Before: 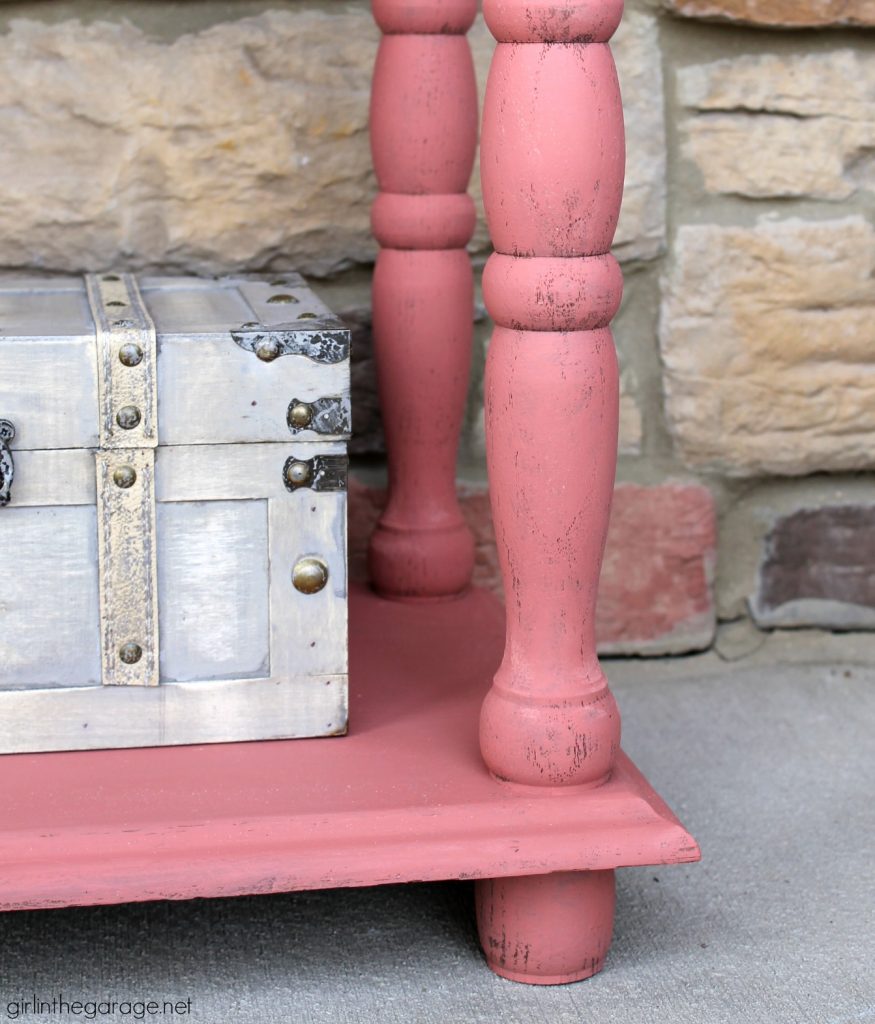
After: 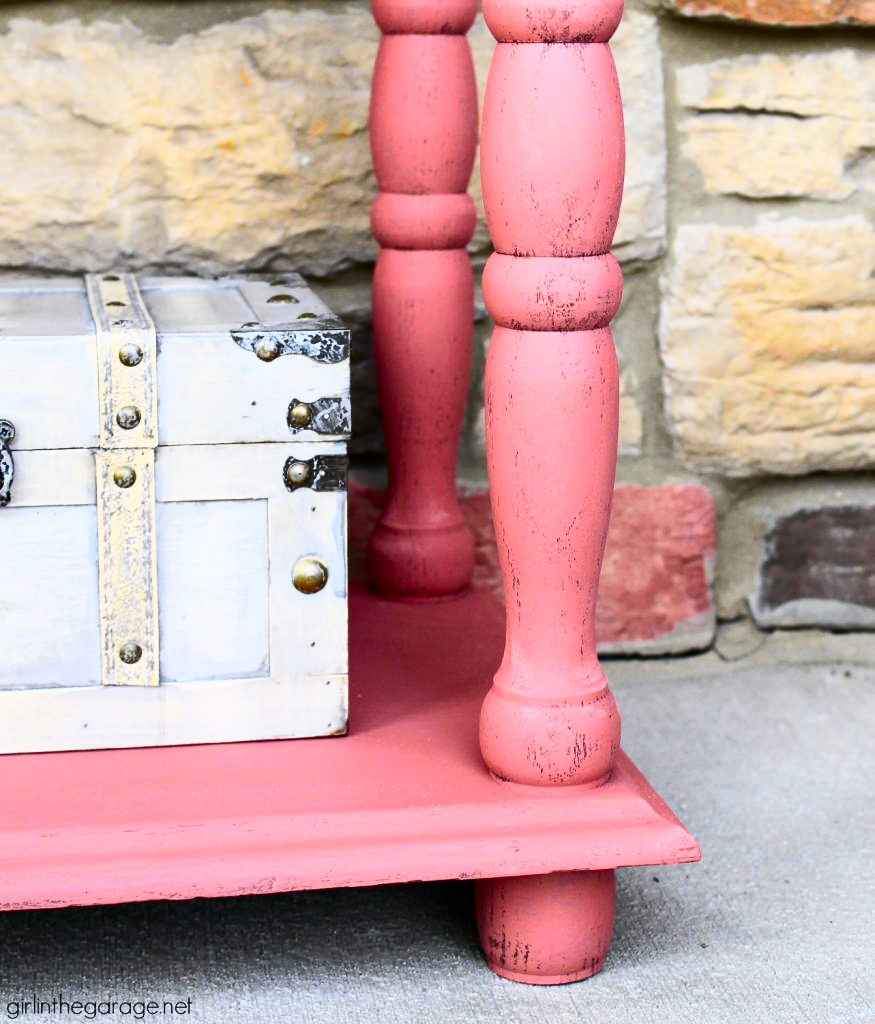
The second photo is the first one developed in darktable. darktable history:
tone curve: curves: ch0 [(0, 0) (0.187, 0.12) (0.384, 0.363) (0.577, 0.681) (0.735, 0.881) (0.864, 0.959) (1, 0.987)]; ch1 [(0, 0) (0.402, 0.36) (0.476, 0.466) (0.501, 0.501) (0.518, 0.514) (0.564, 0.614) (0.614, 0.664) (0.741, 0.829) (1, 1)]; ch2 [(0, 0) (0.429, 0.387) (0.483, 0.481) (0.503, 0.501) (0.522, 0.533) (0.564, 0.605) (0.615, 0.697) (0.702, 0.774) (1, 0.895)], color space Lab, independent channels
